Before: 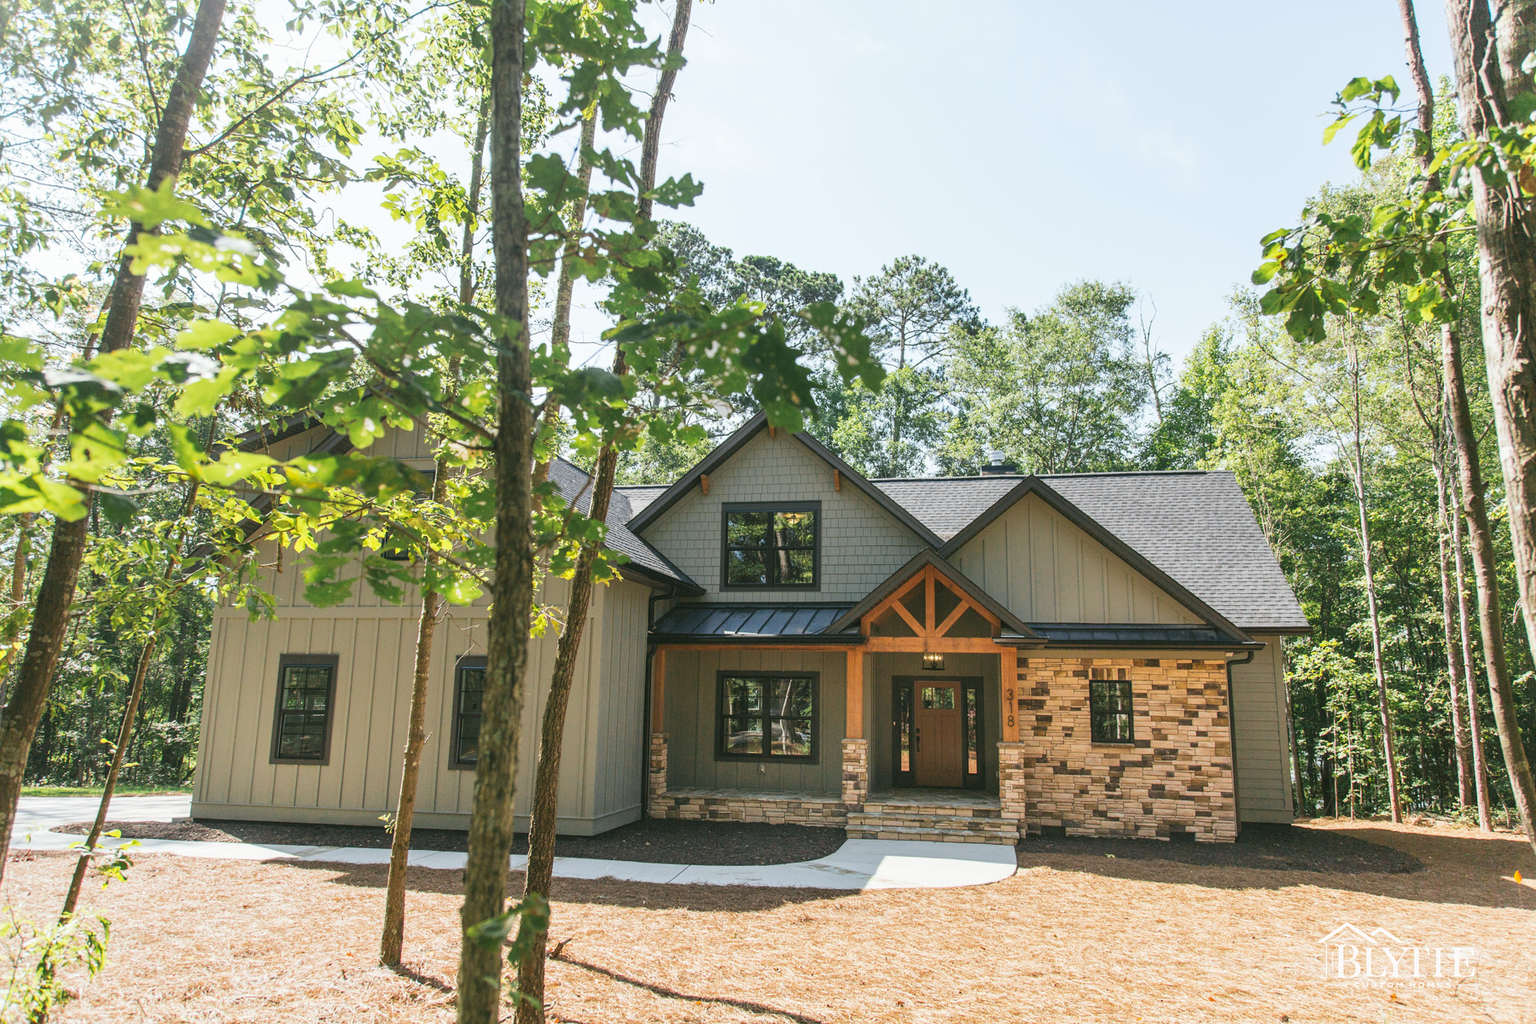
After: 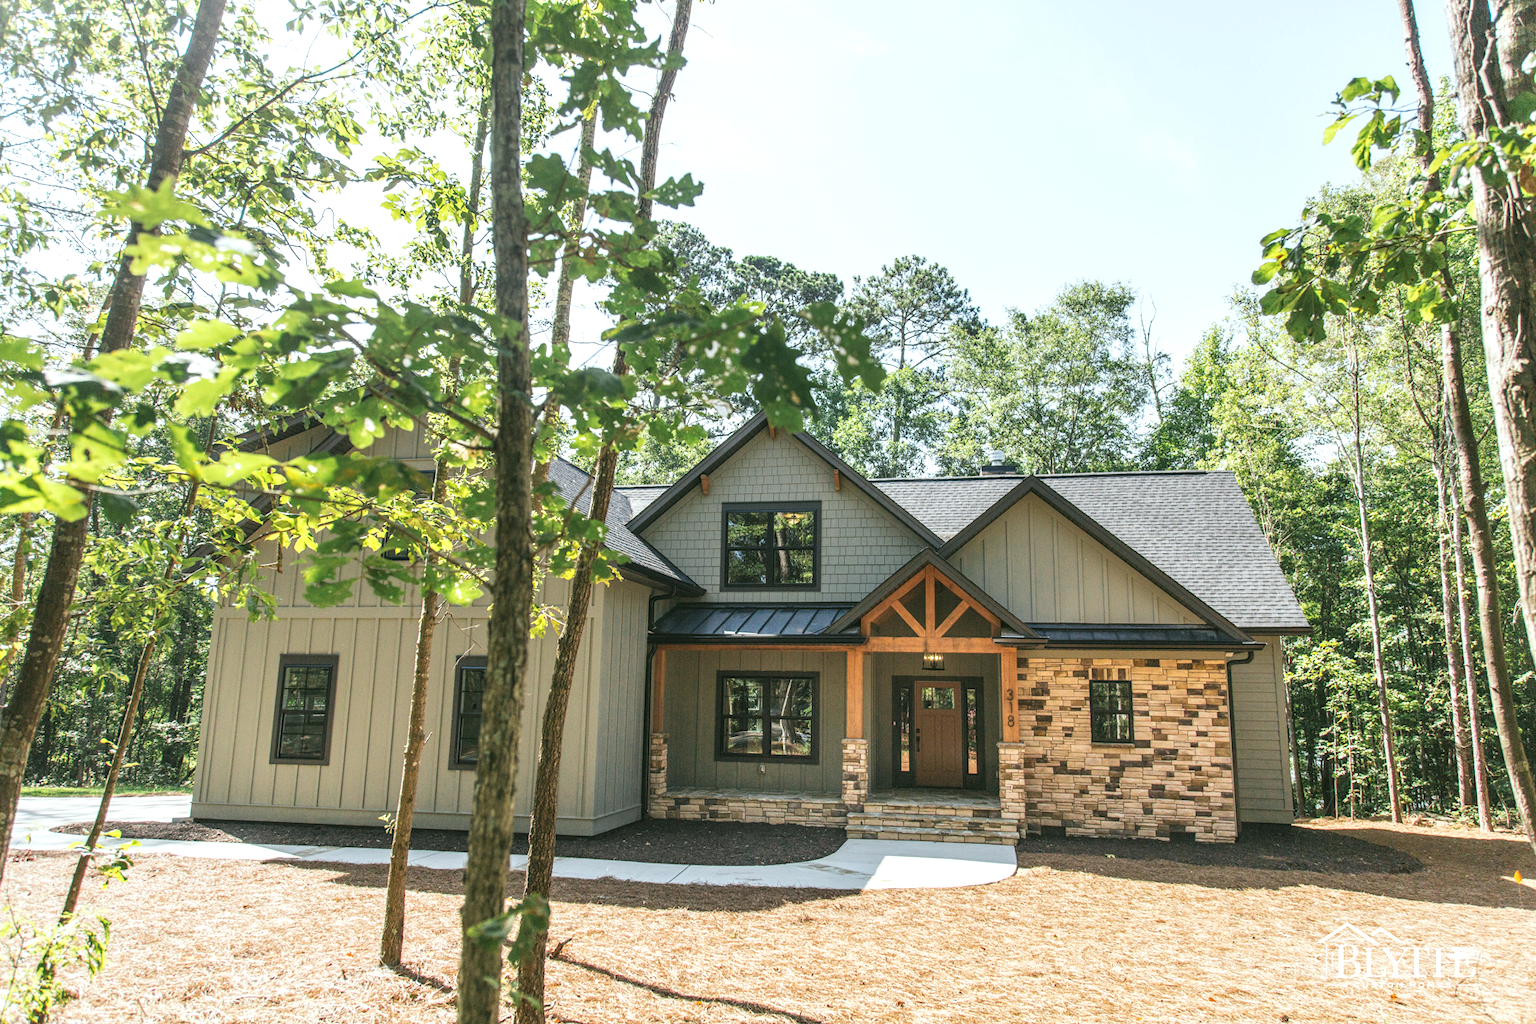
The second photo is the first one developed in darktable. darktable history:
contrast brightness saturation: contrast 0.01, saturation -0.05
local contrast: on, module defaults
exposure: exposure 0.236 EV, compensate highlight preservation false
white balance: red 0.978, blue 0.999
